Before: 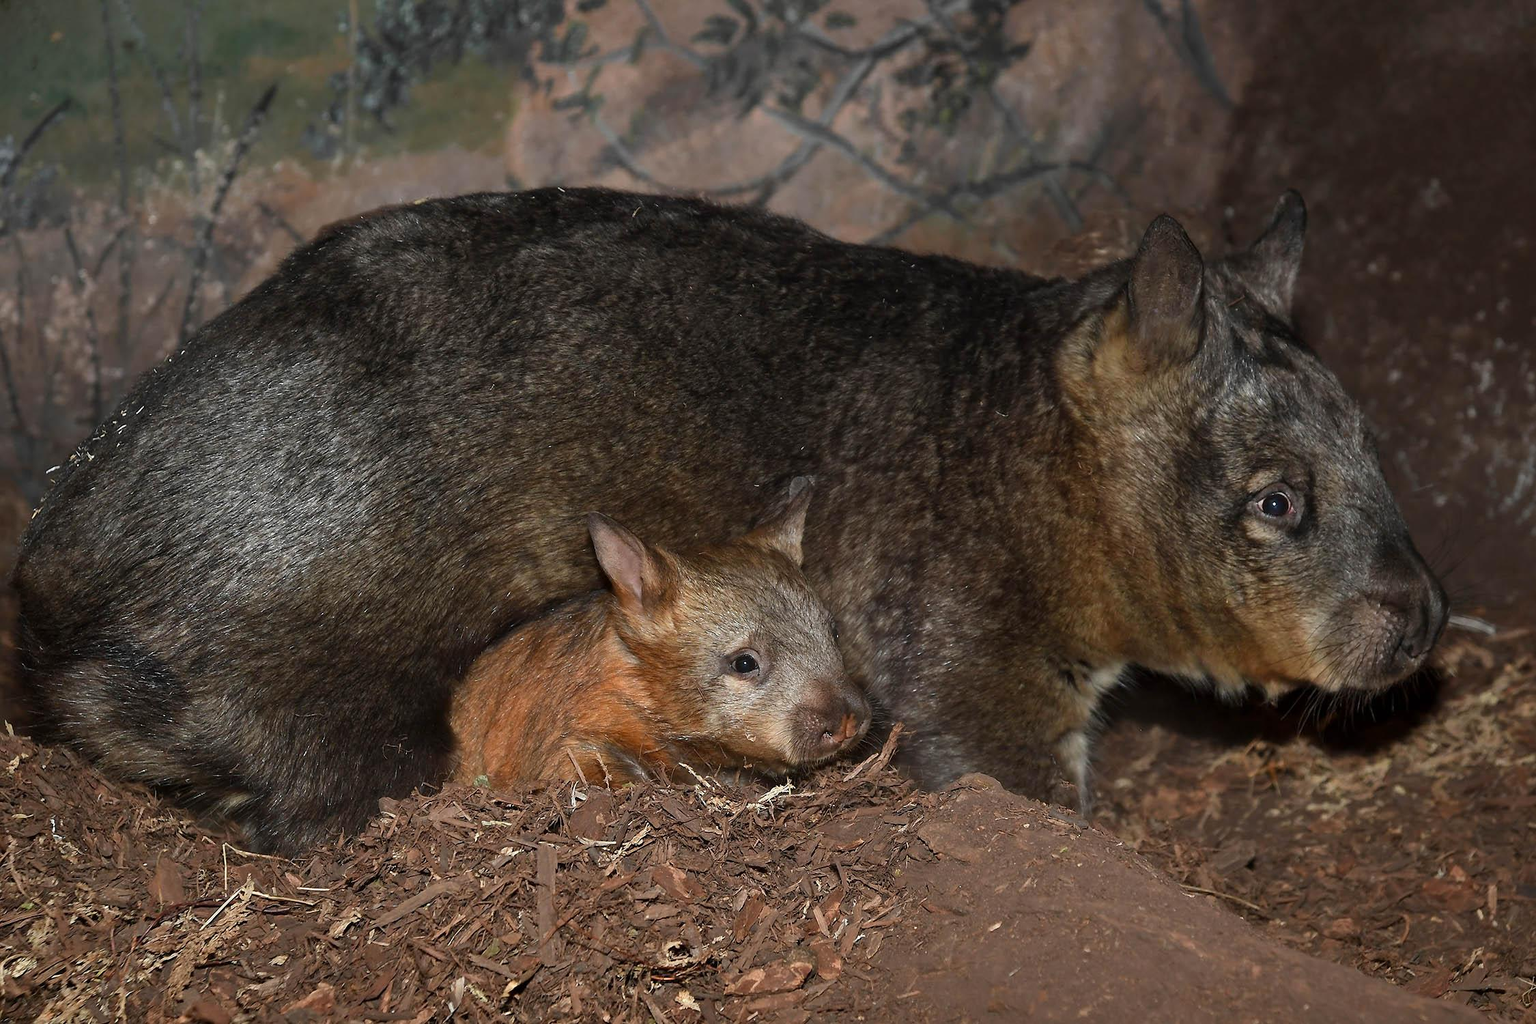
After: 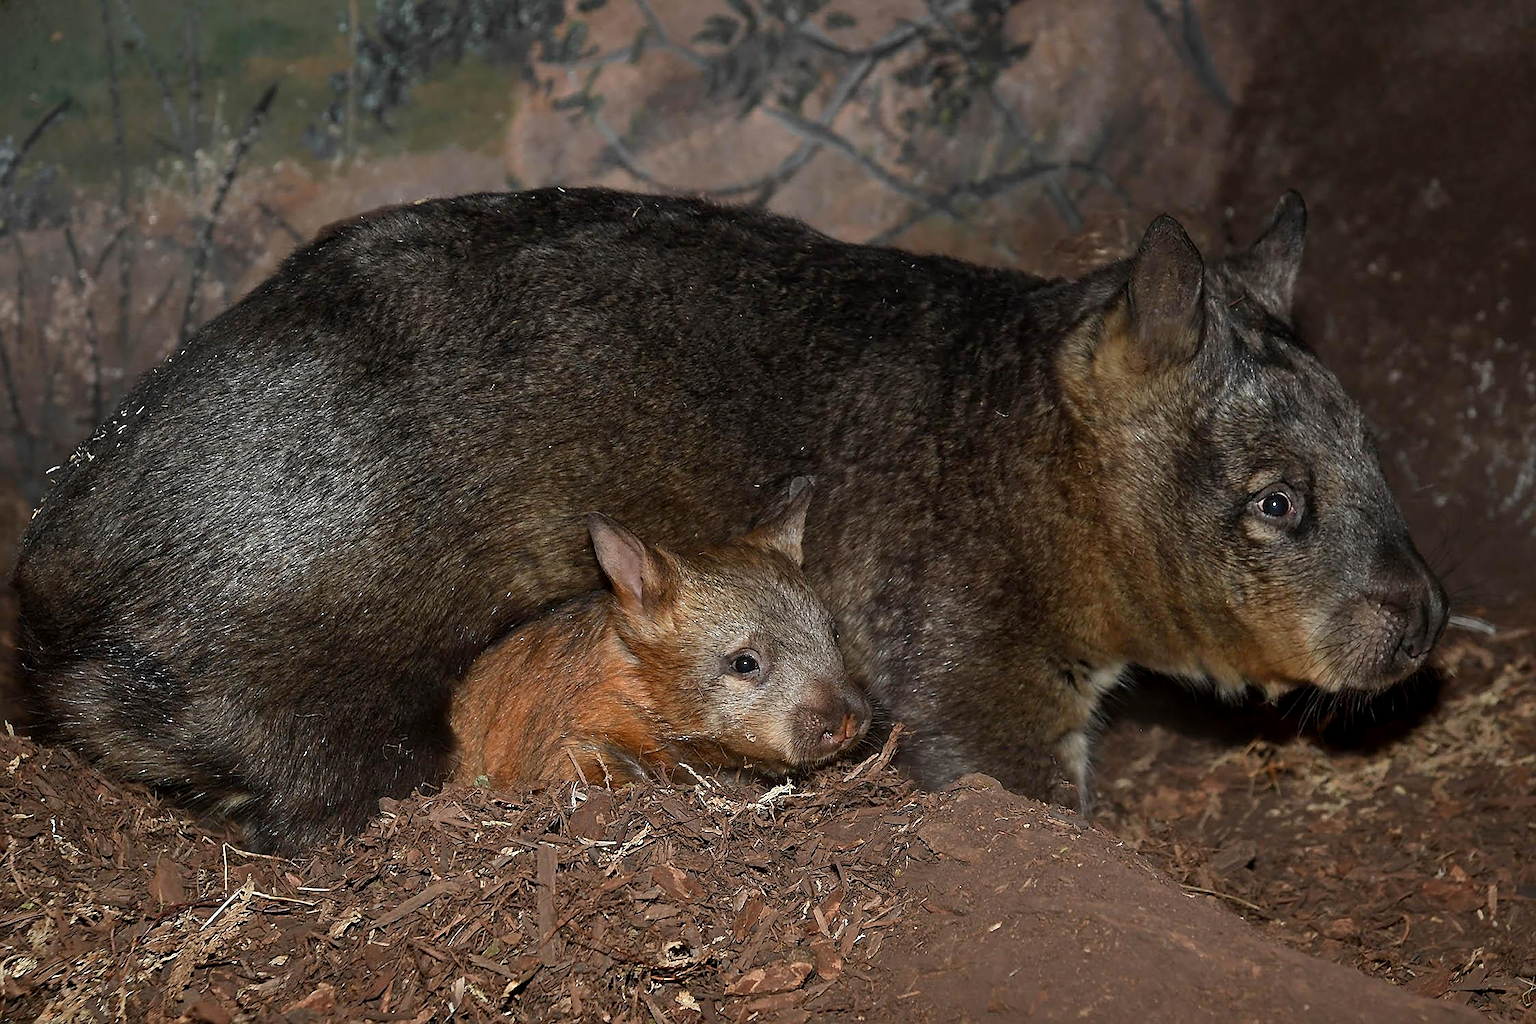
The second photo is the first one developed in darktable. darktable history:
sharpen: on, module defaults
exposure: black level correction 0.002, exposure -0.106 EV, compensate highlight preservation false
